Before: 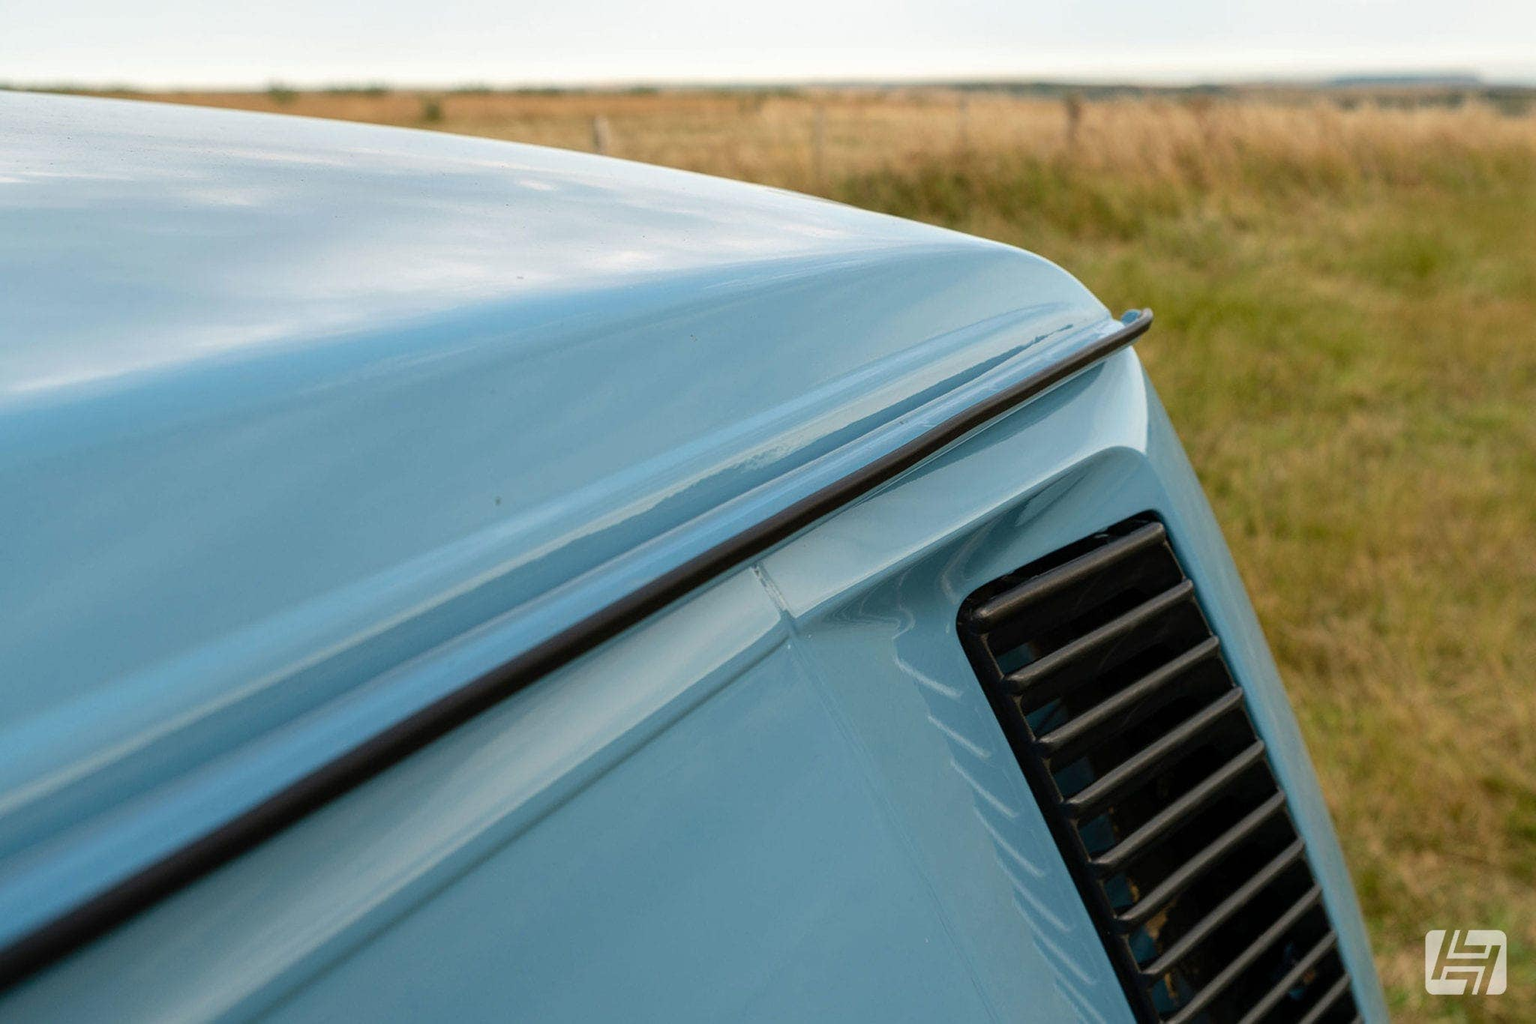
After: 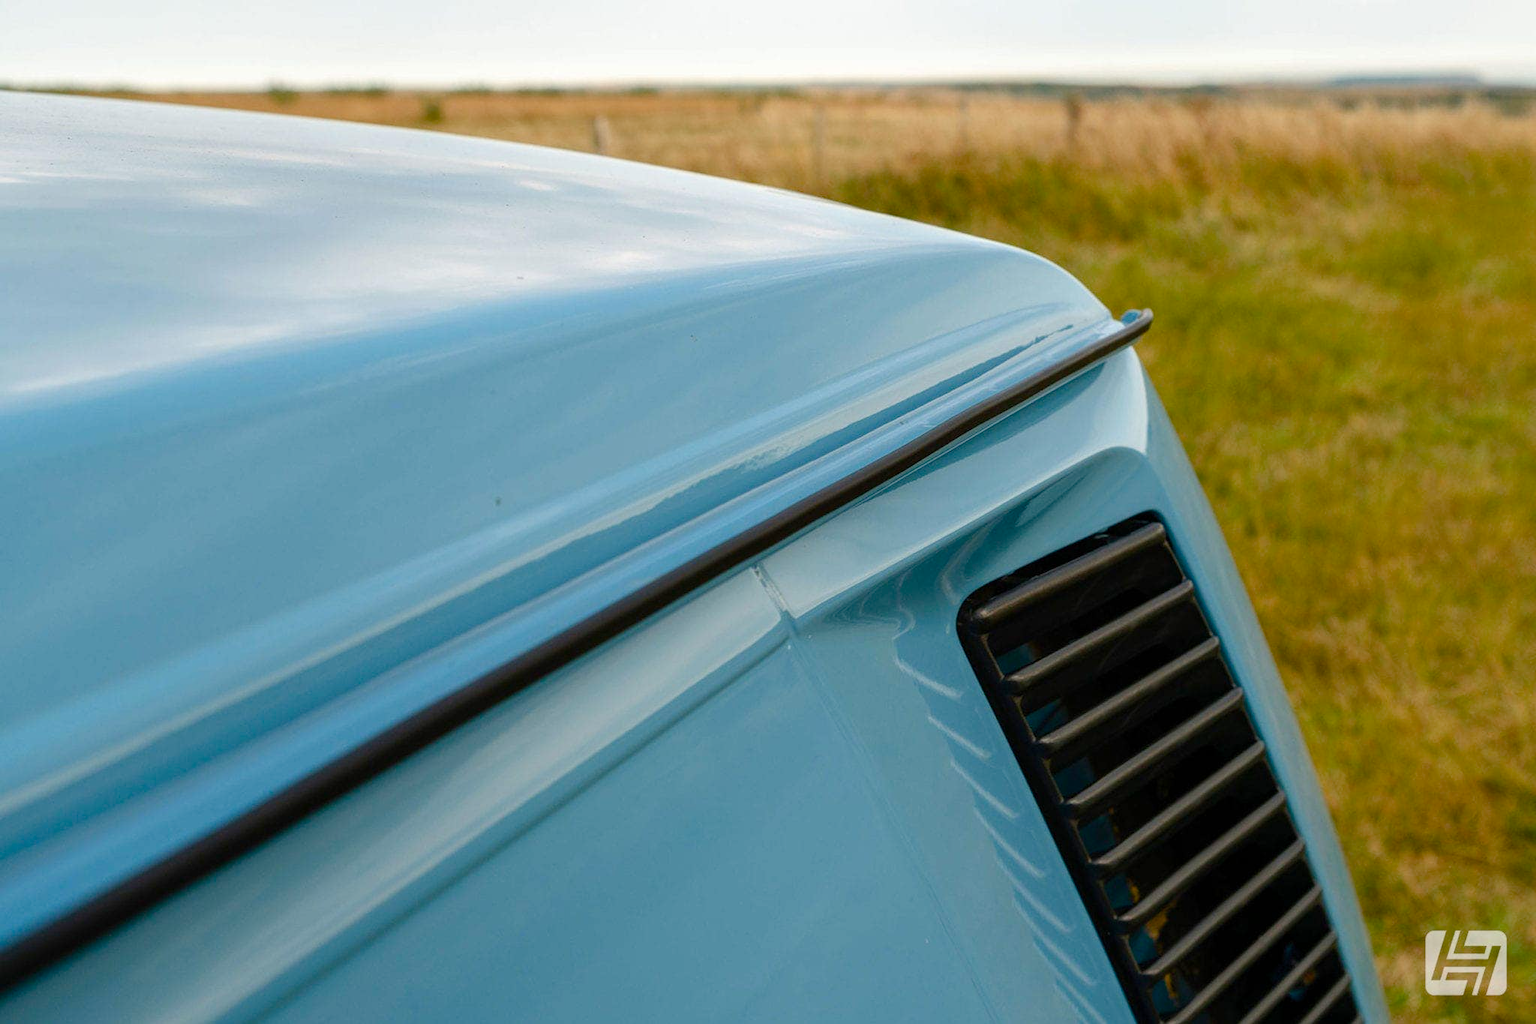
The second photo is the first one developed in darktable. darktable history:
color balance rgb: perceptual saturation grading › global saturation 20%, perceptual saturation grading › highlights -25%, perceptual saturation grading › shadows 50%
